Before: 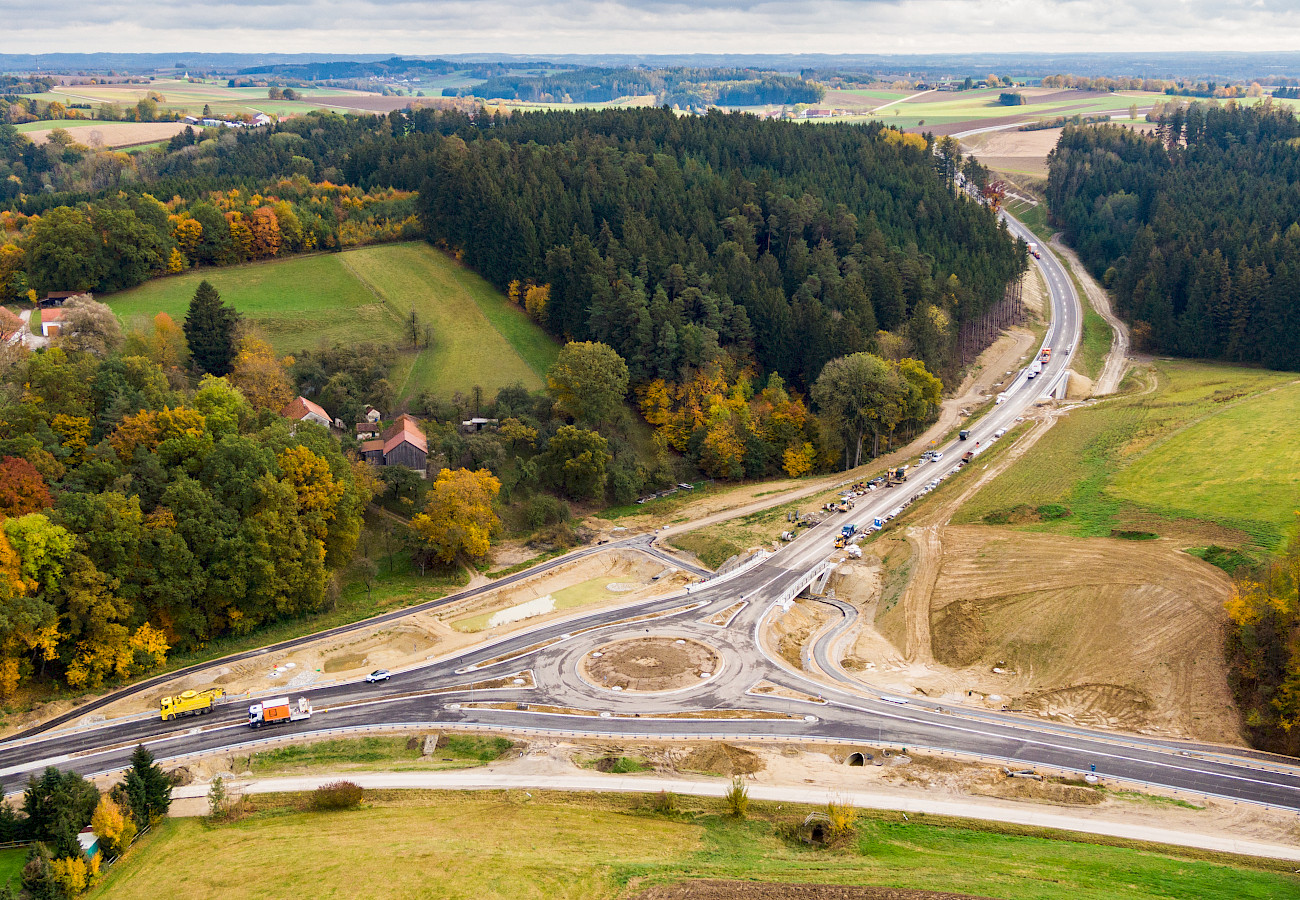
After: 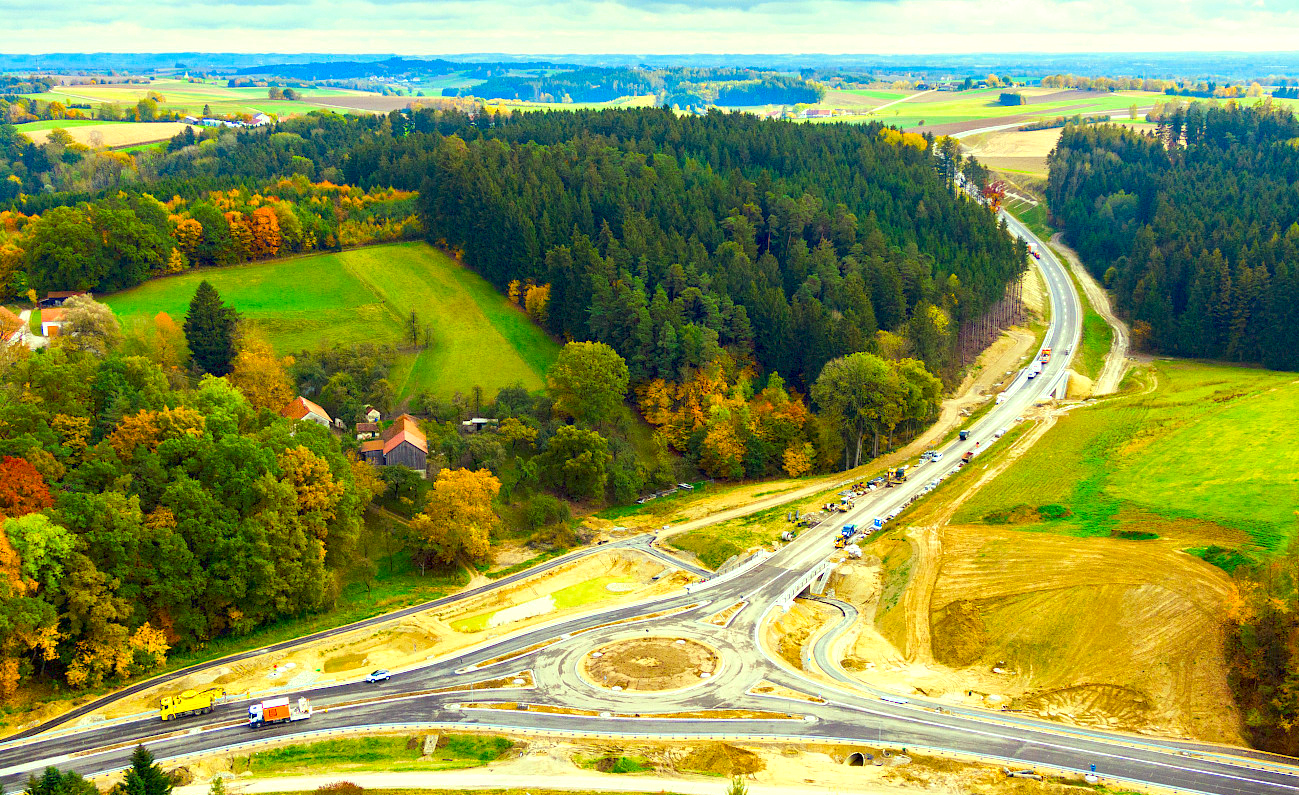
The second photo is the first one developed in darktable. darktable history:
crop and rotate: top 0%, bottom 11.586%
exposure: exposure 0.555 EV, compensate highlight preservation false
color correction: highlights a* -11.07, highlights b* 9.84, saturation 1.71
